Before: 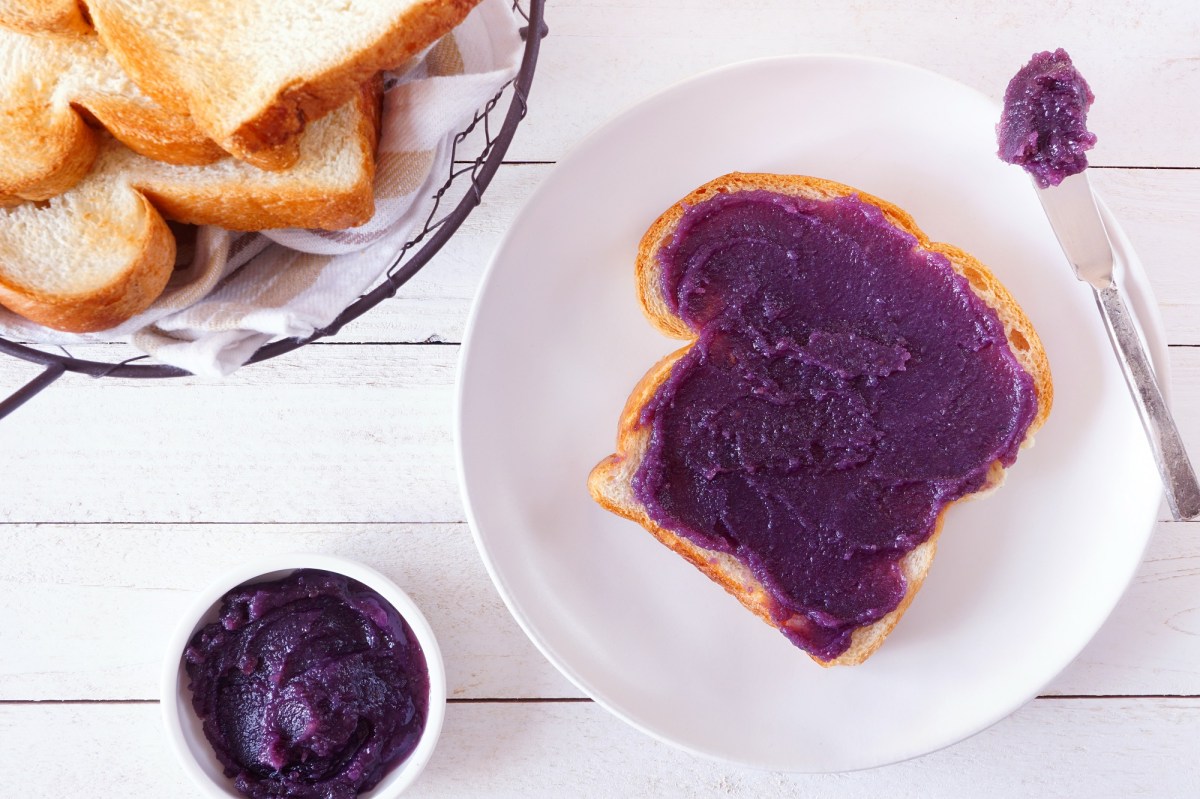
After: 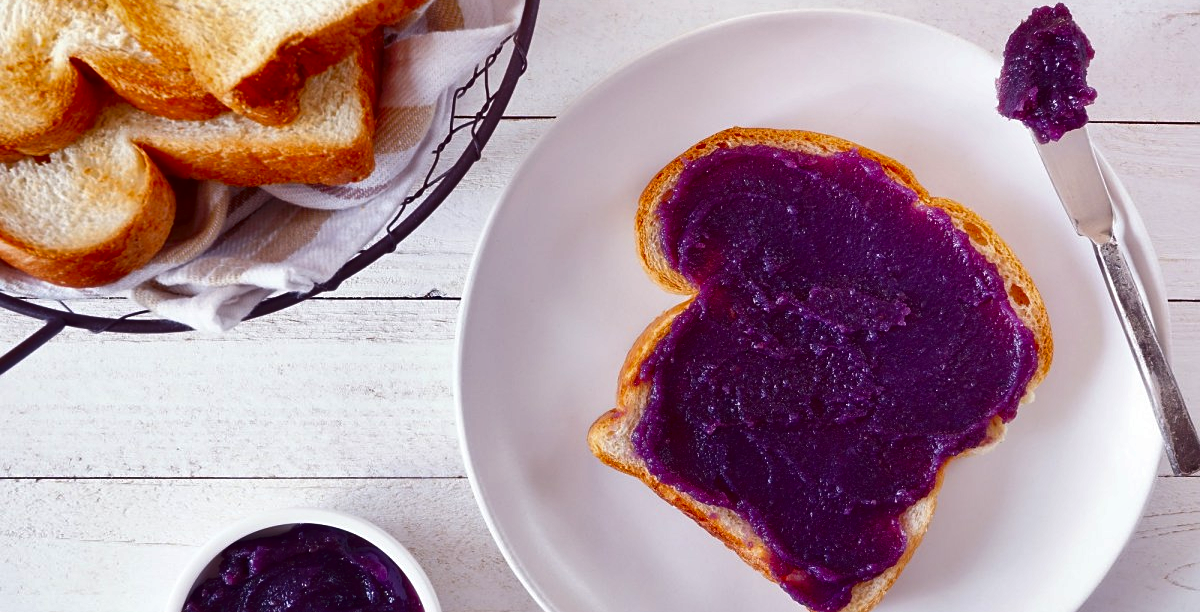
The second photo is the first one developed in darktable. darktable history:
contrast brightness saturation: brightness -0.25, saturation 0.2
shadows and highlights: low approximation 0.01, soften with gaussian
crop: top 5.667%, bottom 17.637%
exposure: black level correction 0.001, compensate highlight preservation false
sharpen: amount 0.2
